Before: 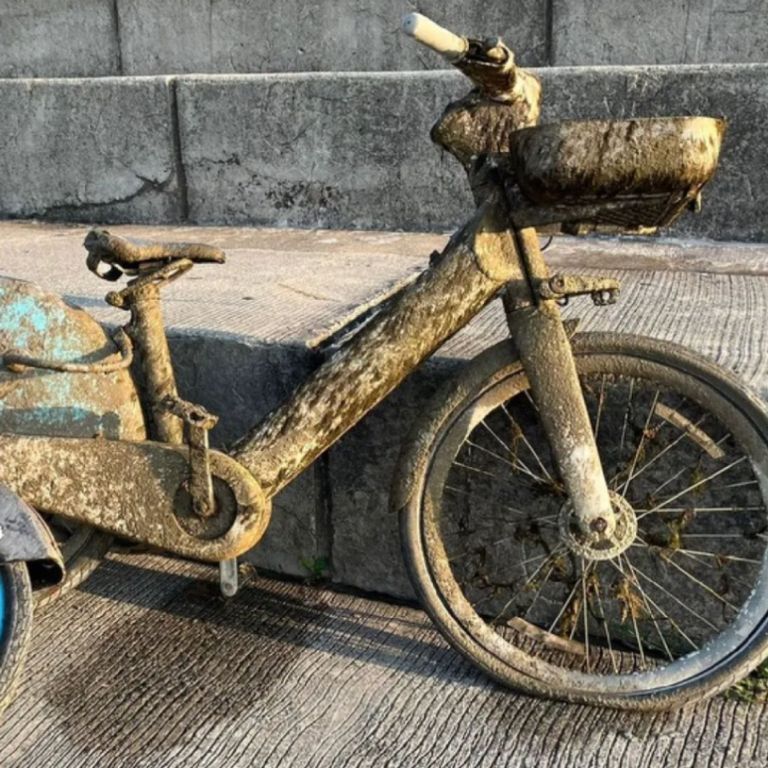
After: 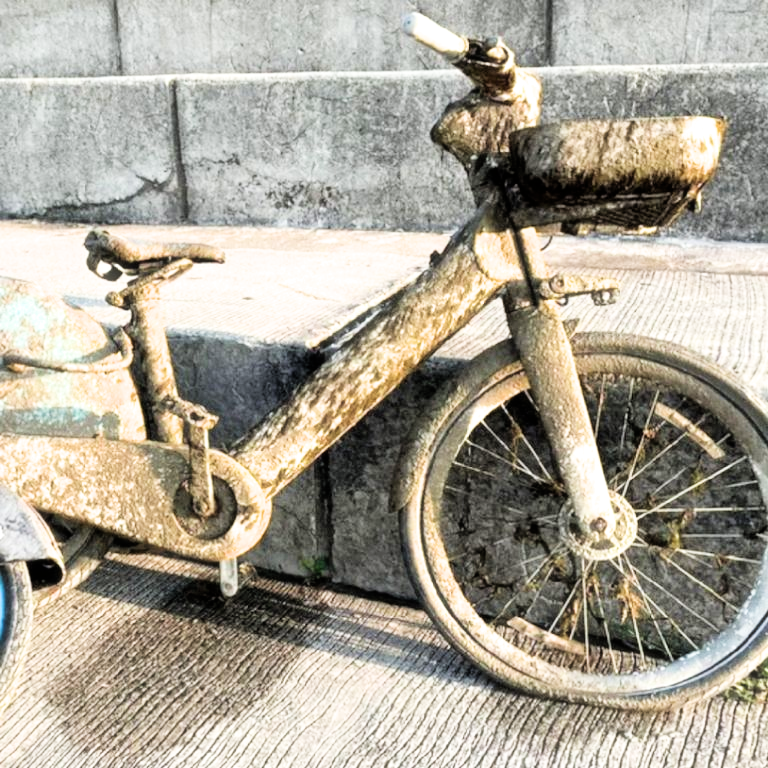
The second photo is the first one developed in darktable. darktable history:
haze removal: strength -0.05
exposure: black level correction 0, exposure 1.45 EV, compensate exposure bias true, compensate highlight preservation false
filmic rgb: black relative exposure -5 EV, white relative exposure 3.5 EV, hardness 3.19, contrast 1.2, highlights saturation mix -30%
